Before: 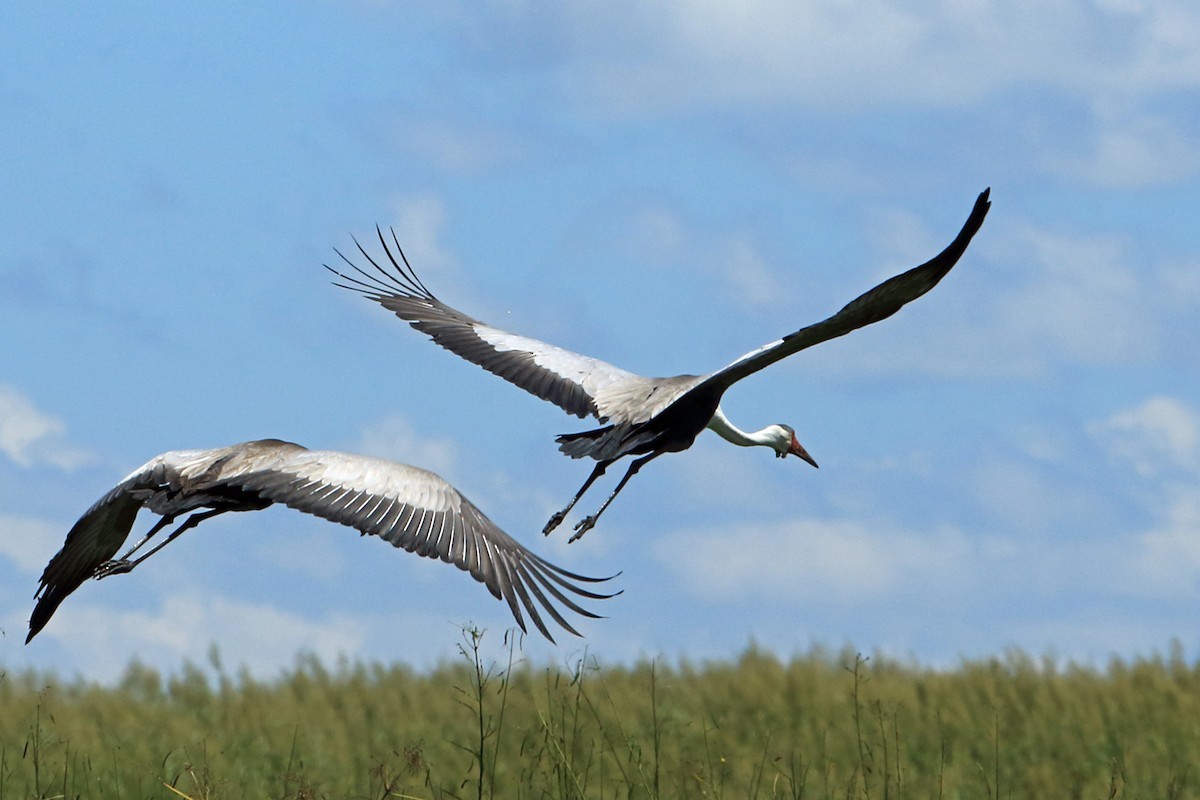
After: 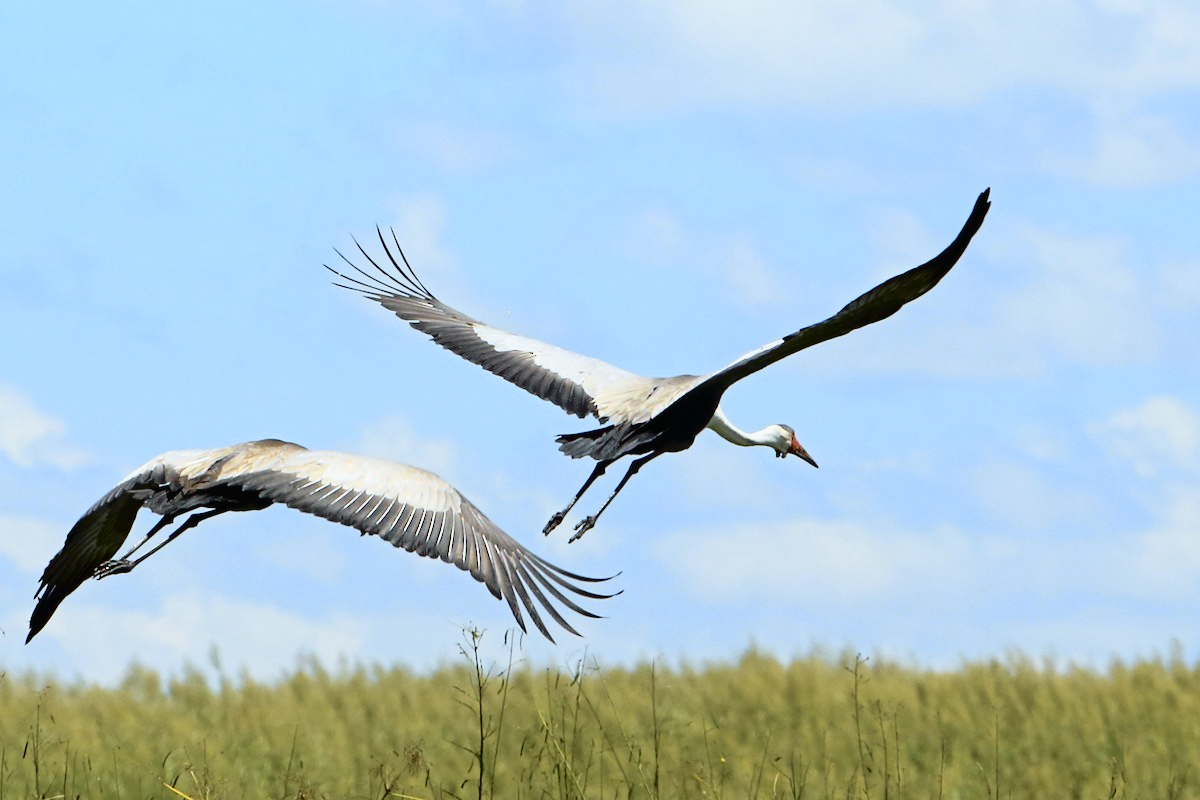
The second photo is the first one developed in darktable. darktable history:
tone curve: curves: ch0 [(0, 0.013) (0.129, 0.1) (0.291, 0.375) (0.46, 0.576) (0.667, 0.78) (0.851, 0.903) (0.997, 0.951)]; ch1 [(0, 0) (0.353, 0.344) (0.45, 0.46) (0.498, 0.495) (0.528, 0.531) (0.563, 0.566) (0.592, 0.609) (0.657, 0.672) (1, 1)]; ch2 [(0, 0) (0.333, 0.346) (0.375, 0.375) (0.427, 0.44) (0.5, 0.501) (0.505, 0.505) (0.544, 0.573) (0.576, 0.615) (0.612, 0.644) (0.66, 0.715) (1, 1)], color space Lab, independent channels, preserve colors none
exposure: black level correction 0.001, exposure 0.295 EV, compensate highlight preservation false
